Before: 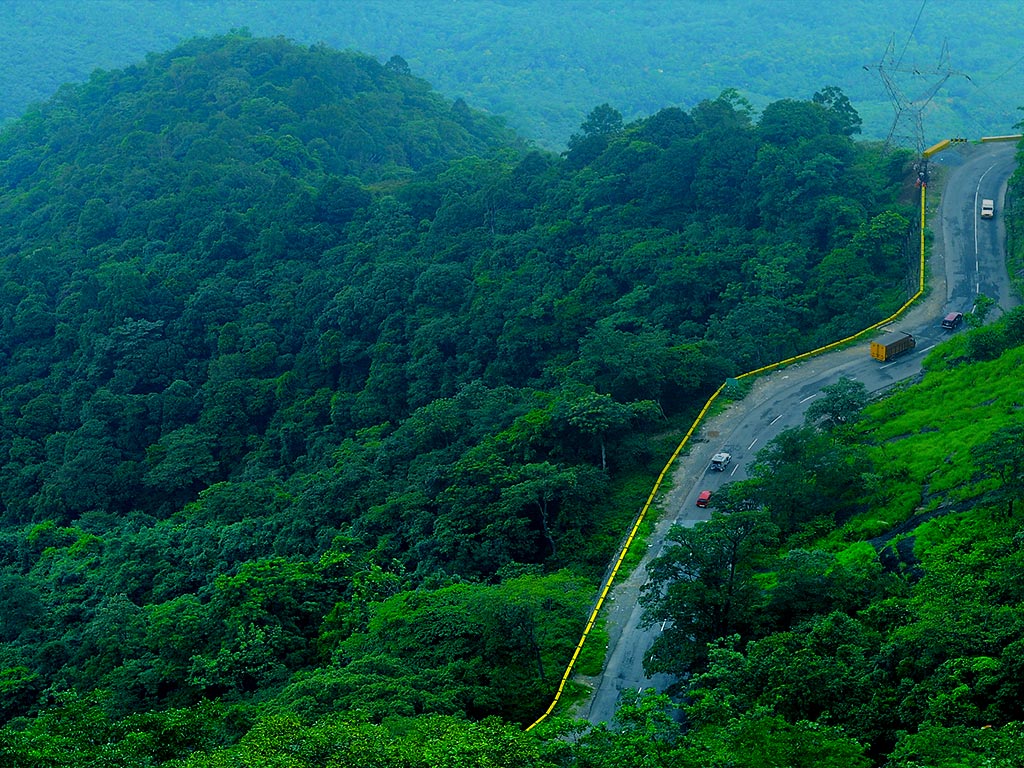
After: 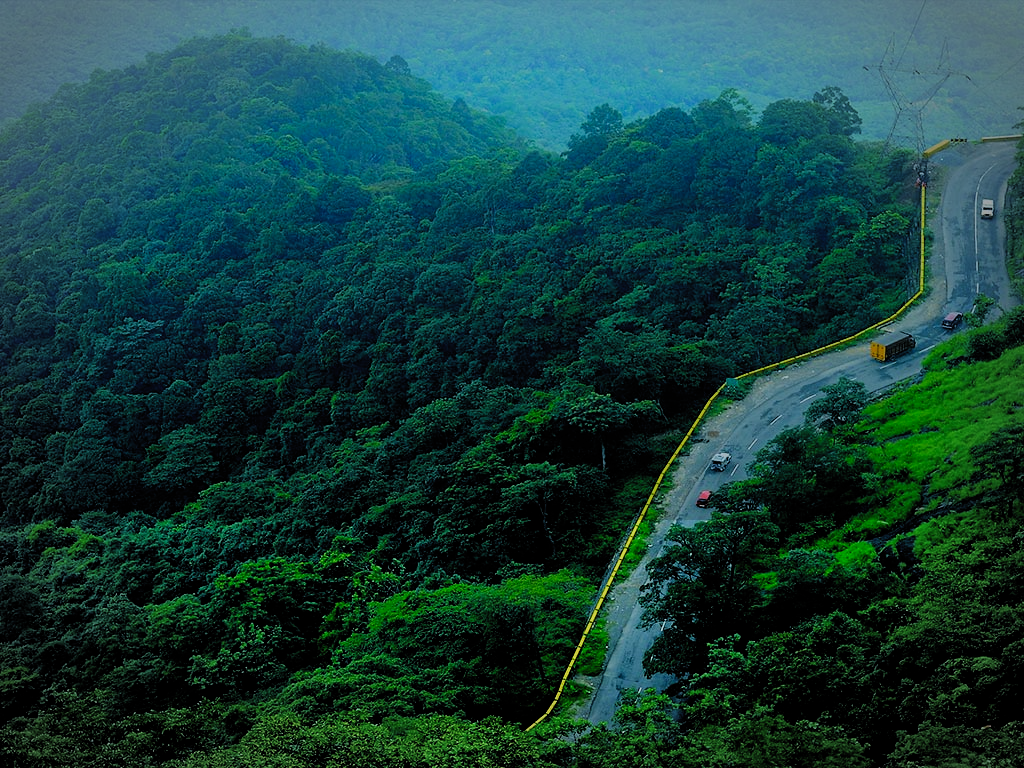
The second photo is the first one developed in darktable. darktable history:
vignetting: automatic ratio true
filmic rgb: black relative exposure -4.58 EV, white relative exposure 4.8 EV, threshold 3 EV, hardness 2.36, latitude 36.07%, contrast 1.048, highlights saturation mix 1.32%, shadows ↔ highlights balance 1.25%, color science v4 (2020), enable highlight reconstruction true
